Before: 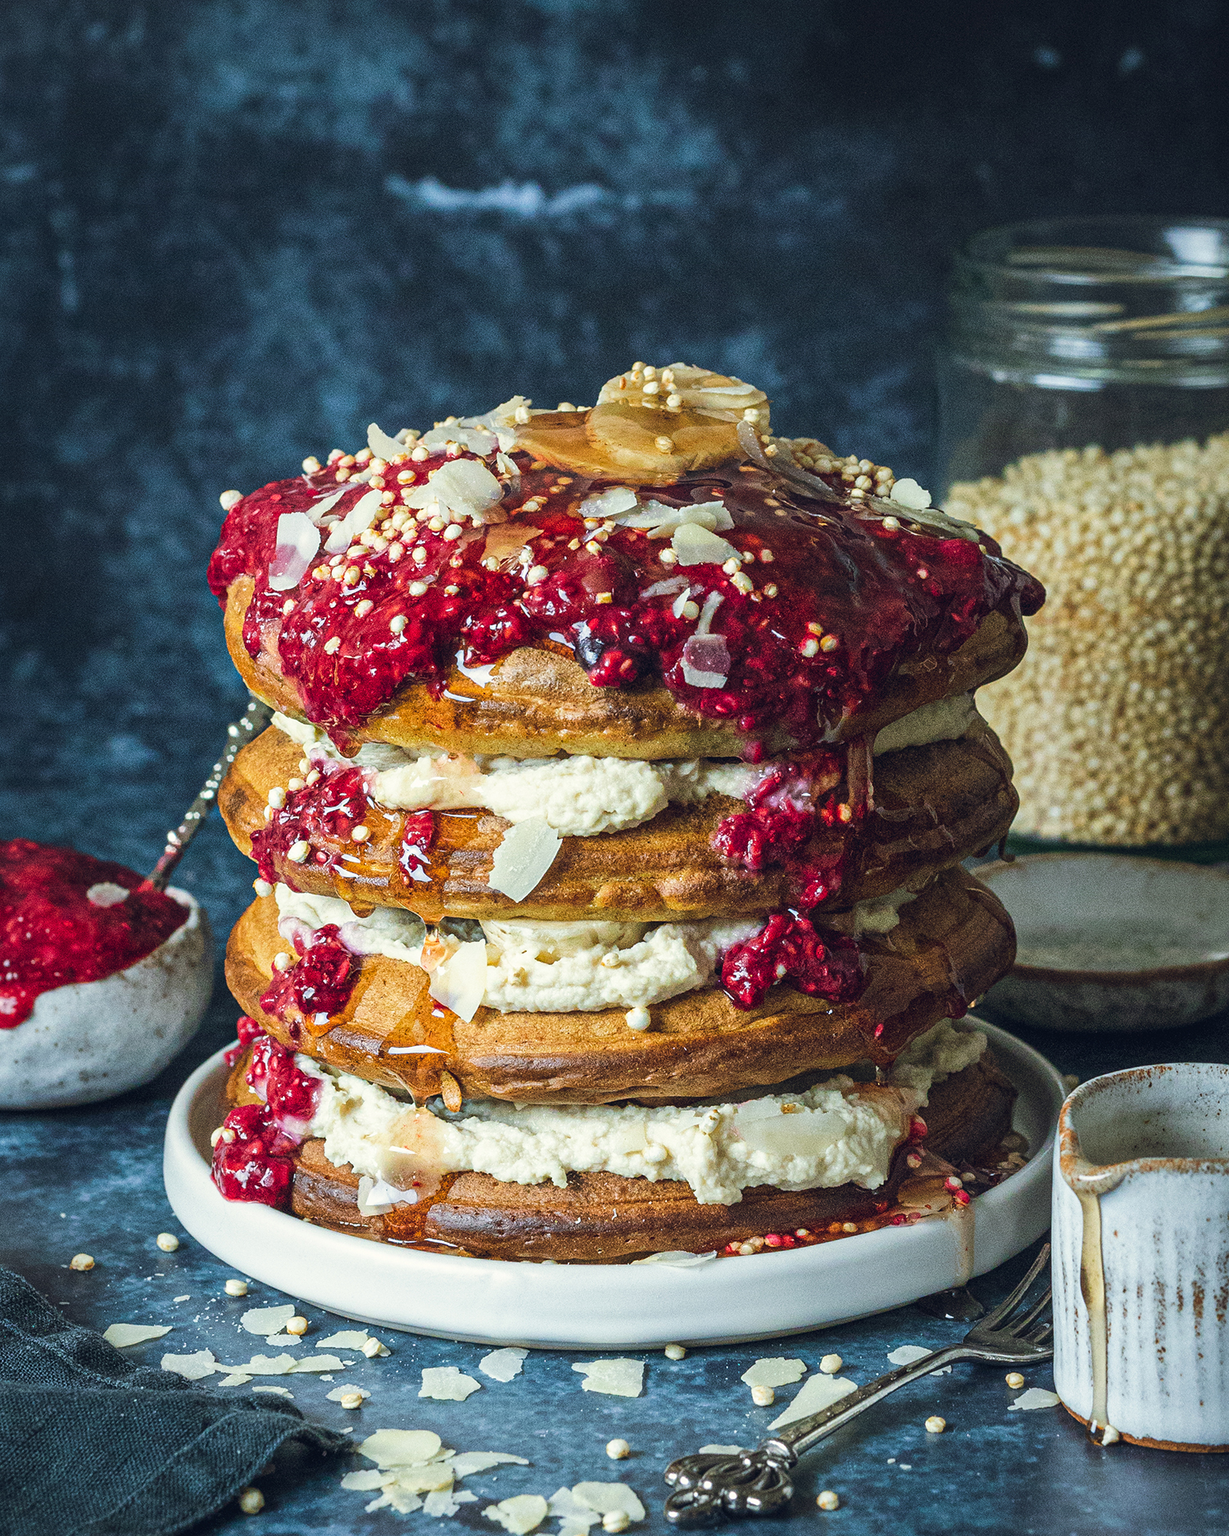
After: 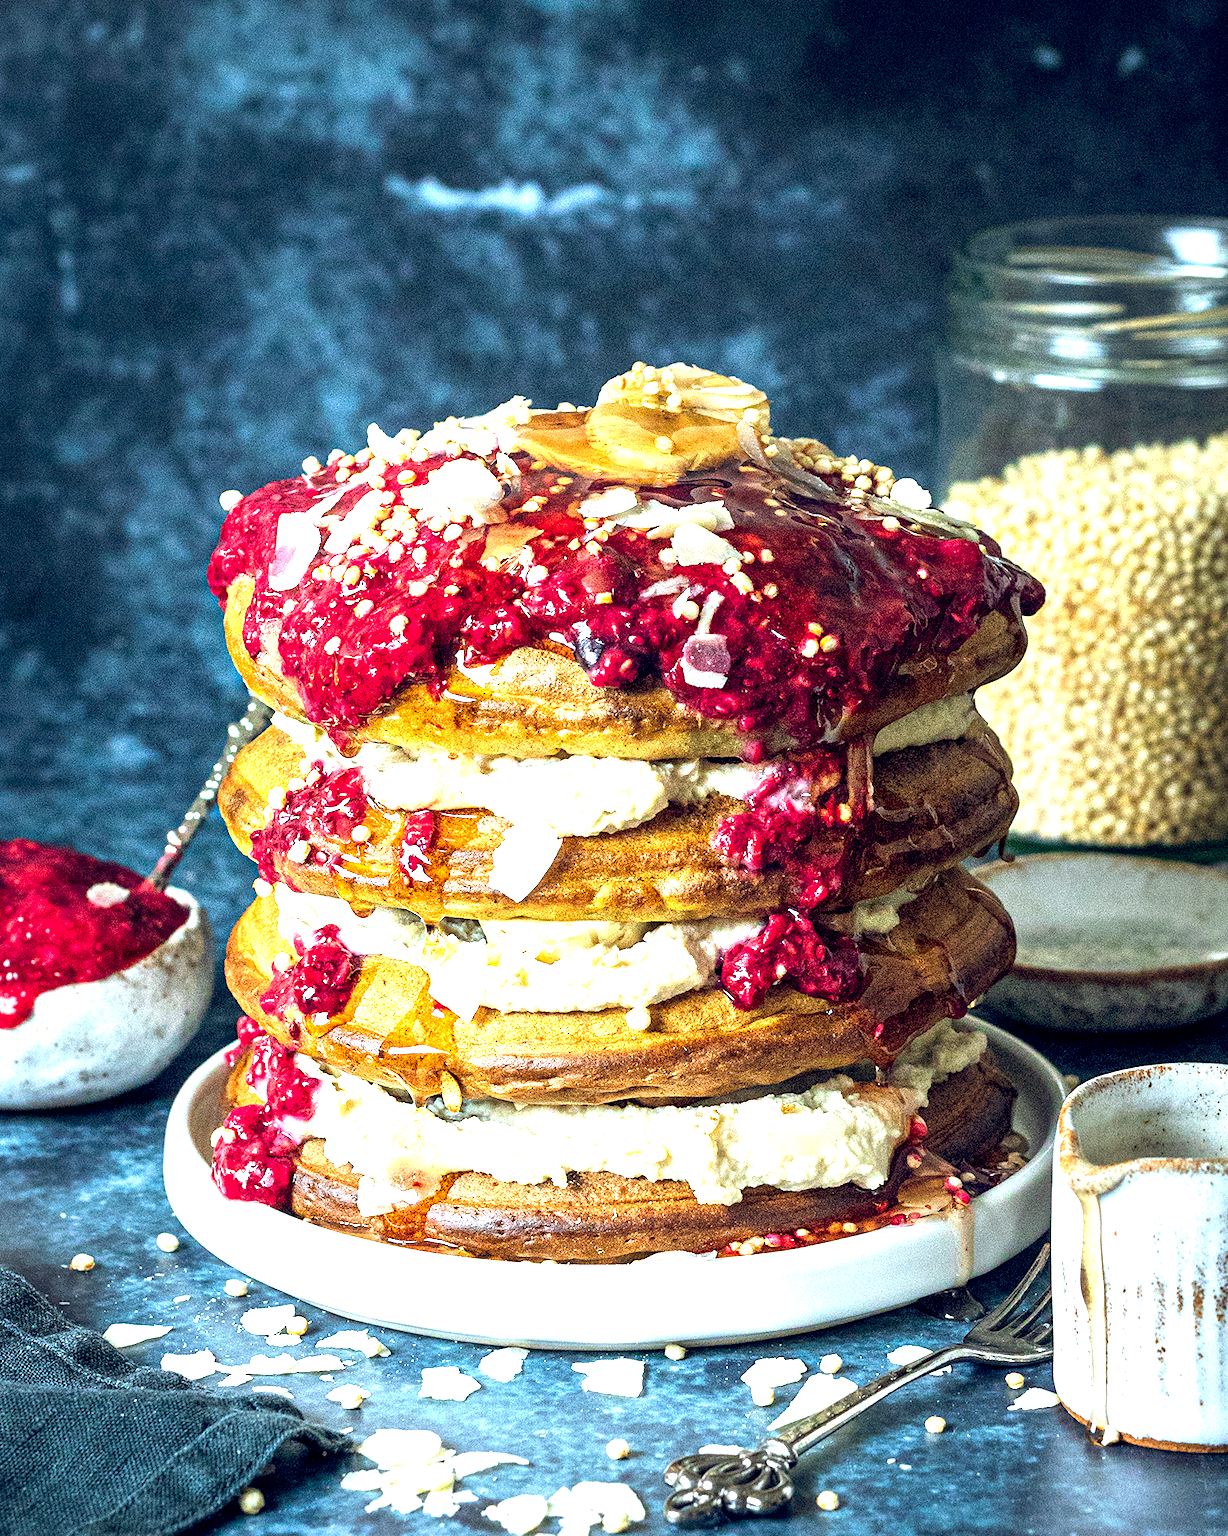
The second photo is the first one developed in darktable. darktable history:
exposure: black level correction 0.009, exposure 1.42 EV, compensate exposure bias true, compensate highlight preservation false
